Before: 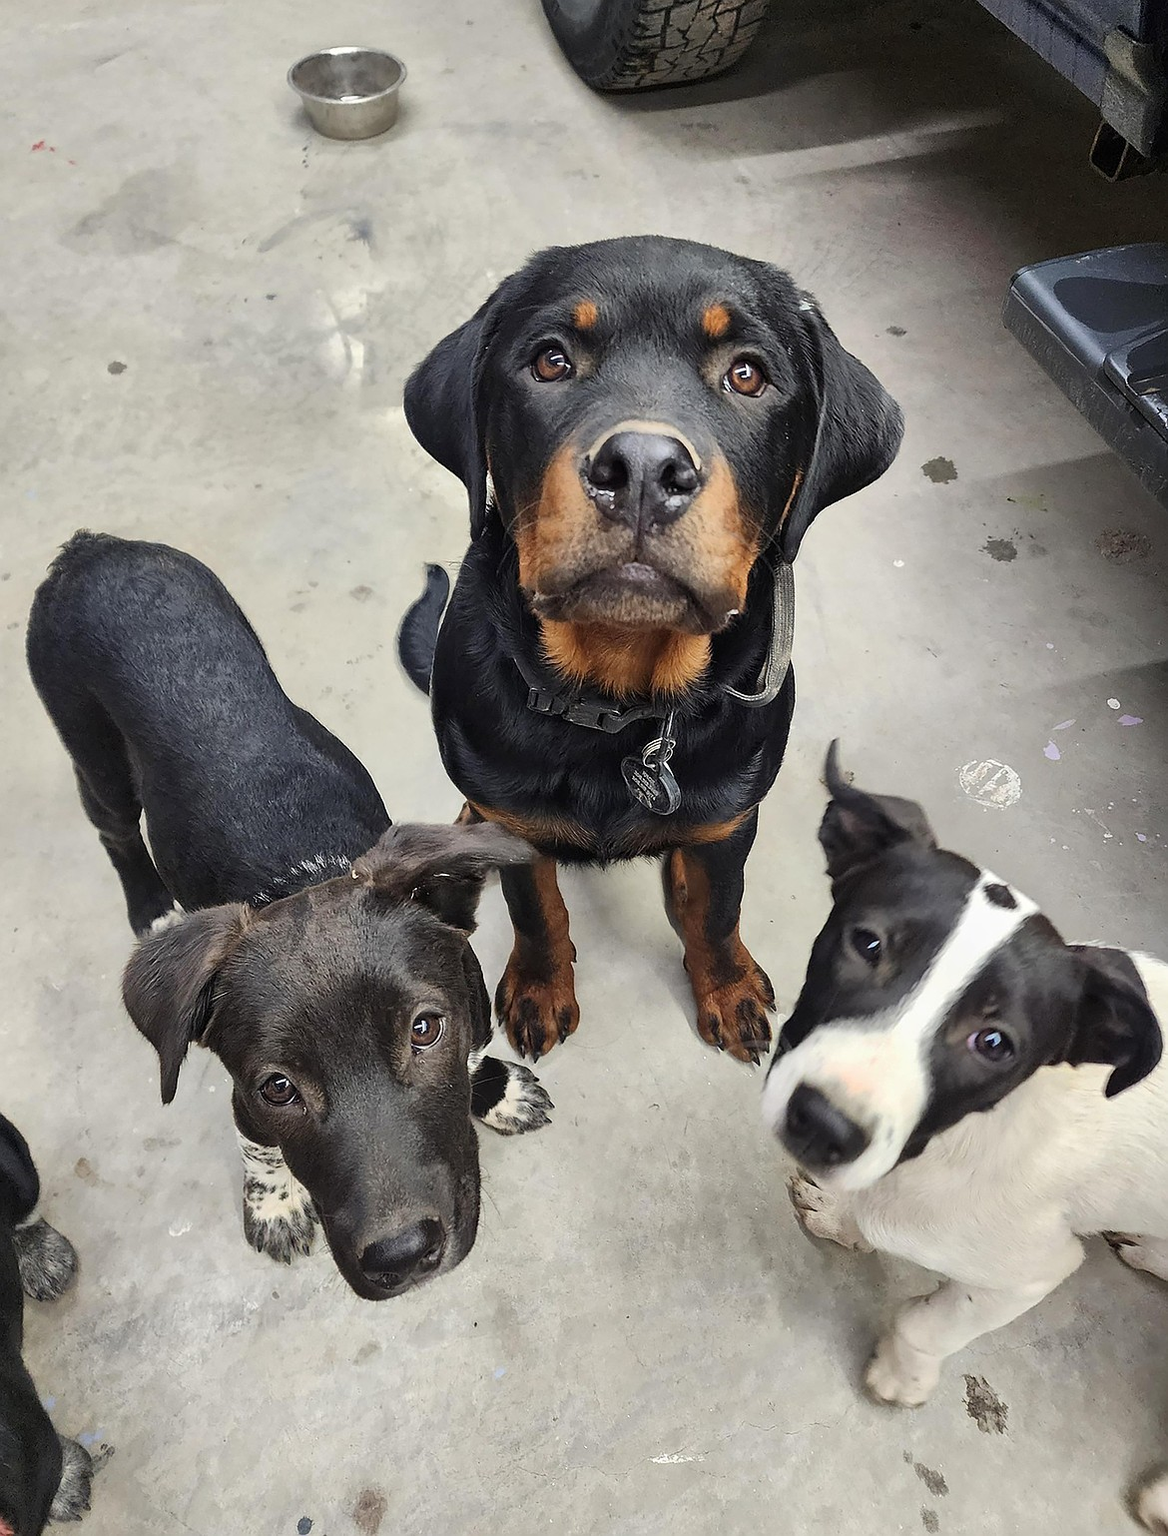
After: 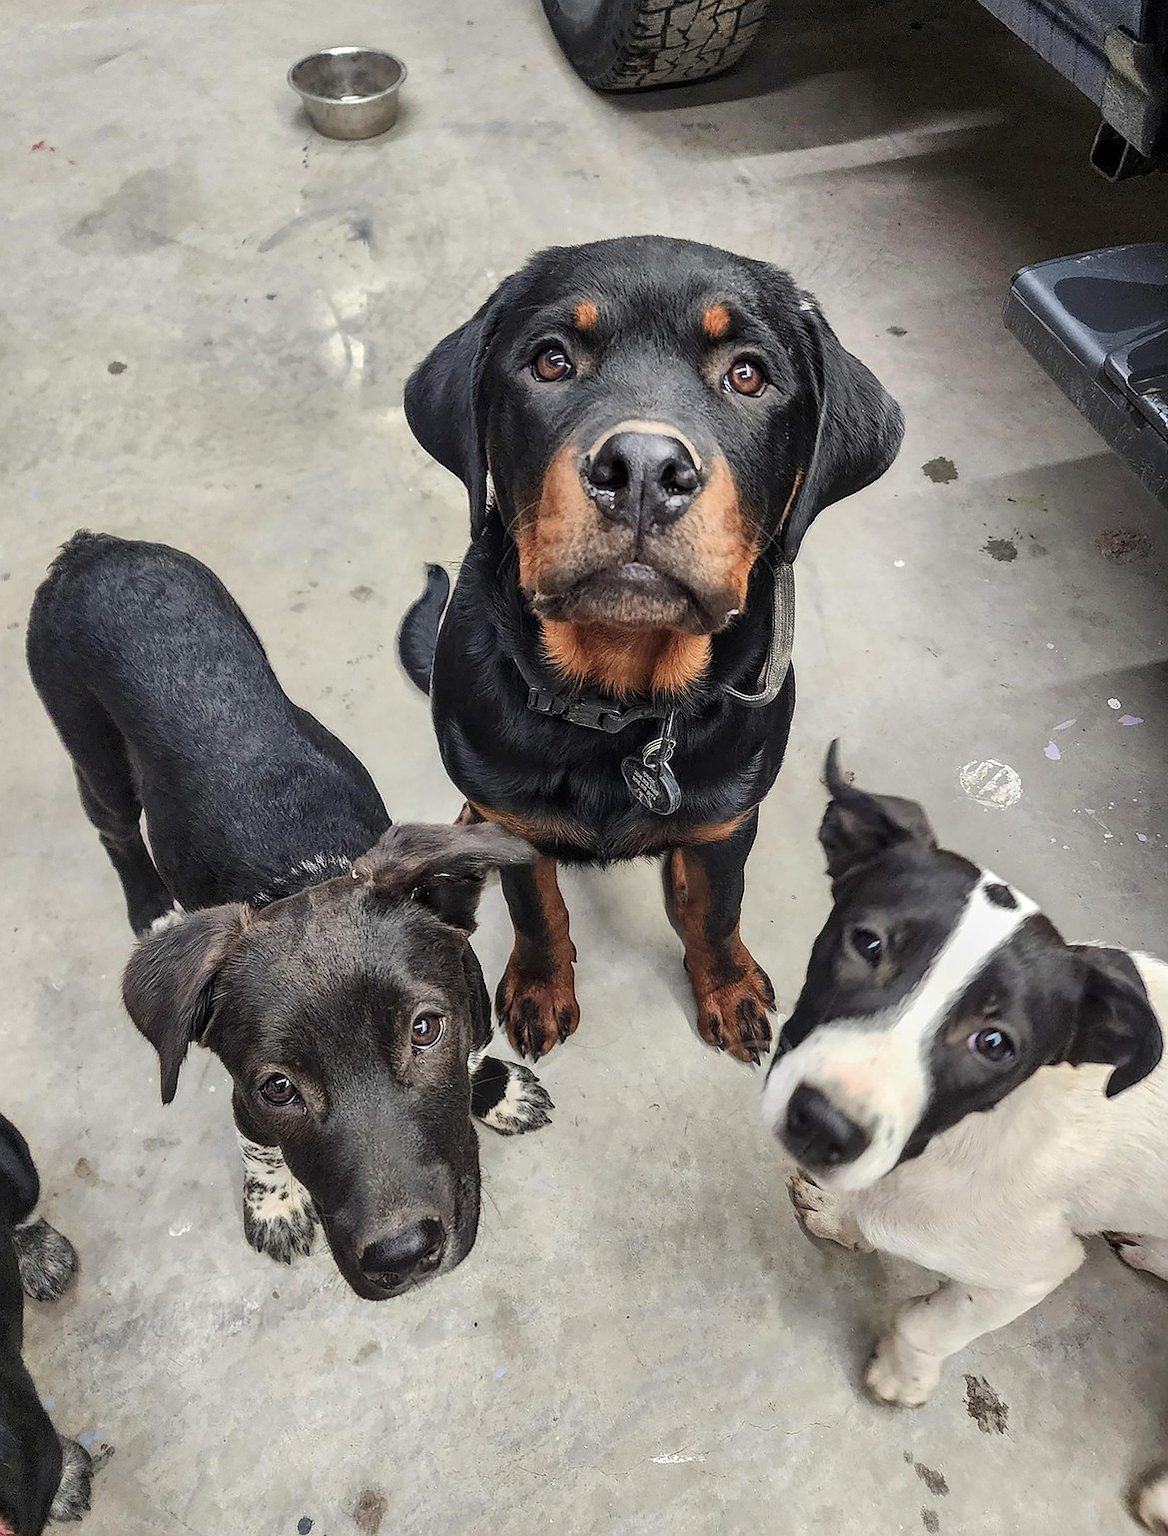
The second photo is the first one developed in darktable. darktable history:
contrast brightness saturation: saturation -0.049
color zones: curves: ch1 [(0.309, 0.524) (0.41, 0.329) (0.508, 0.509)]; ch2 [(0.25, 0.457) (0.75, 0.5)]
local contrast: on, module defaults
